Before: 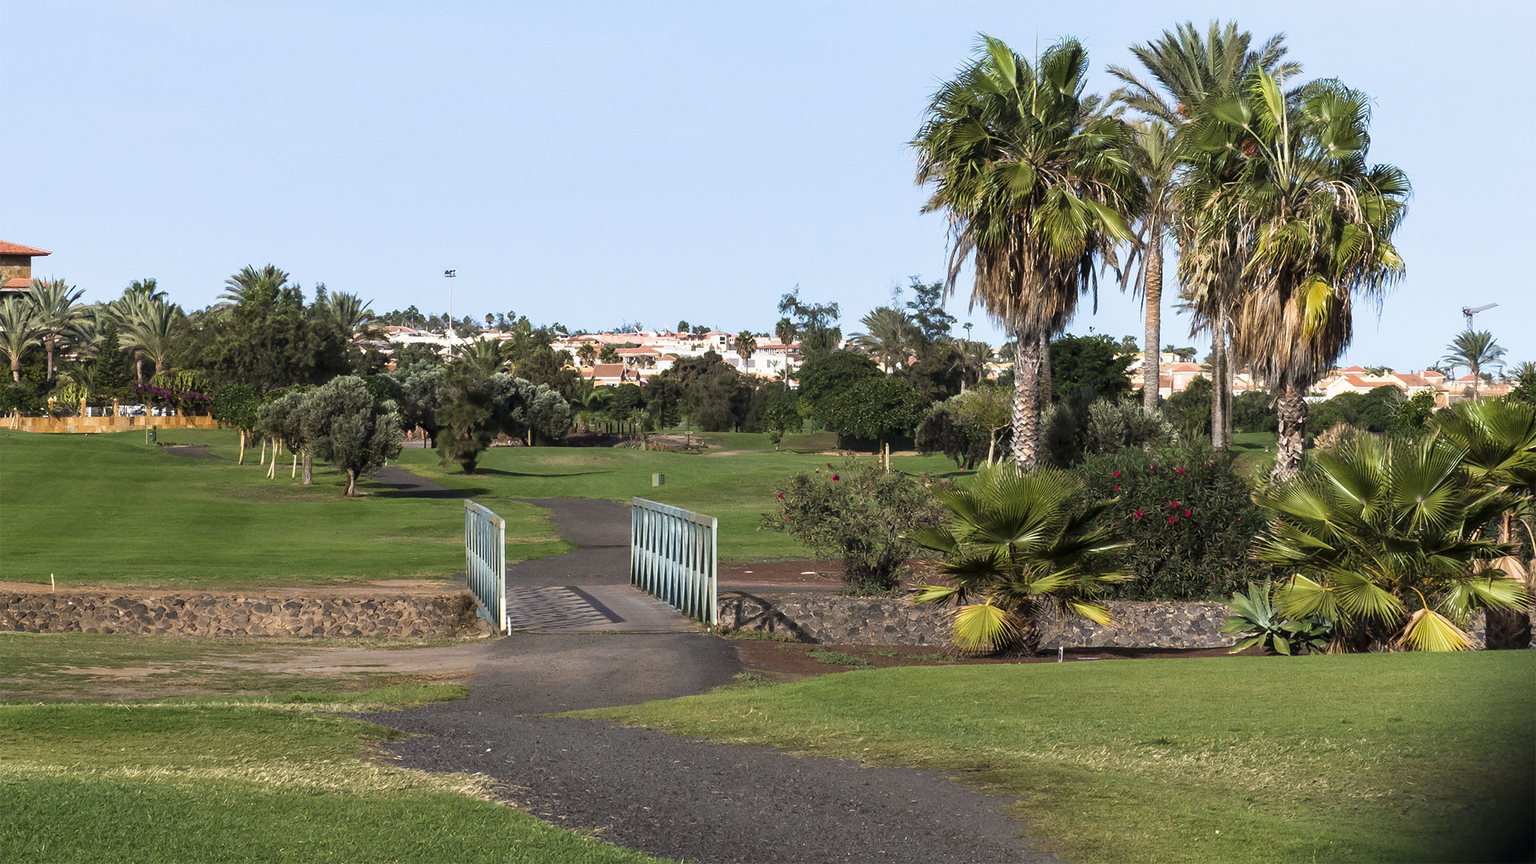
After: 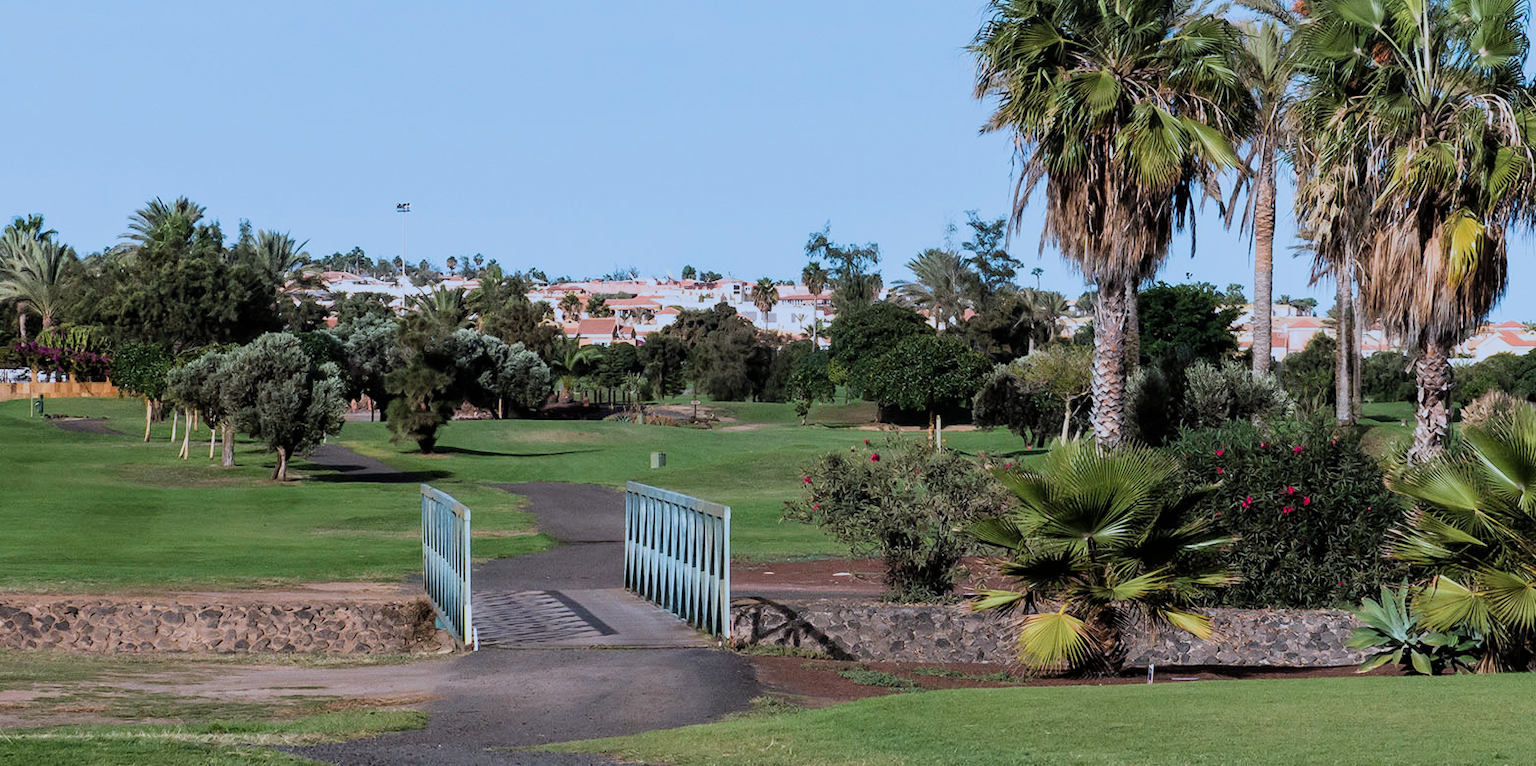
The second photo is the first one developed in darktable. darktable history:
crop: left 7.898%, top 12.069%, right 10.407%, bottom 15.458%
filmic rgb: black relative exposure -7.65 EV, white relative exposure 4.56 EV, hardness 3.61
color correction: highlights a* -2.27, highlights b* -18.33
tone equalizer: on, module defaults
